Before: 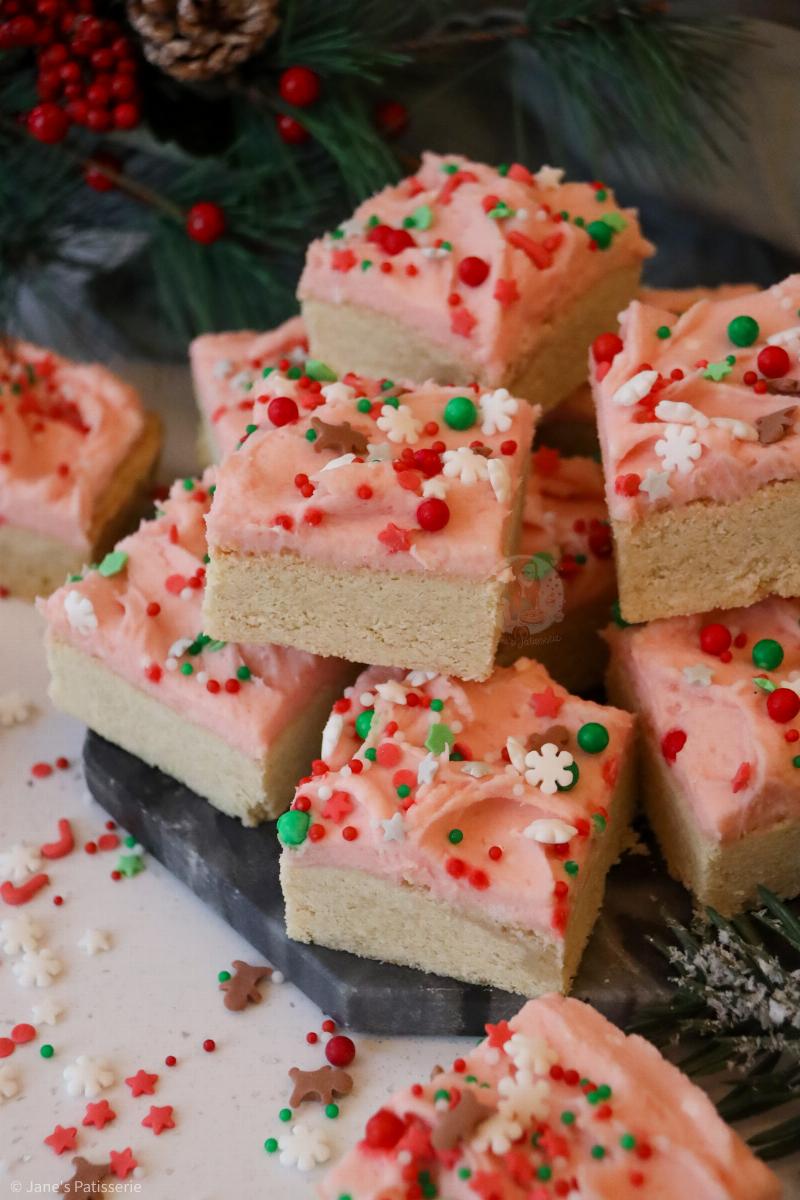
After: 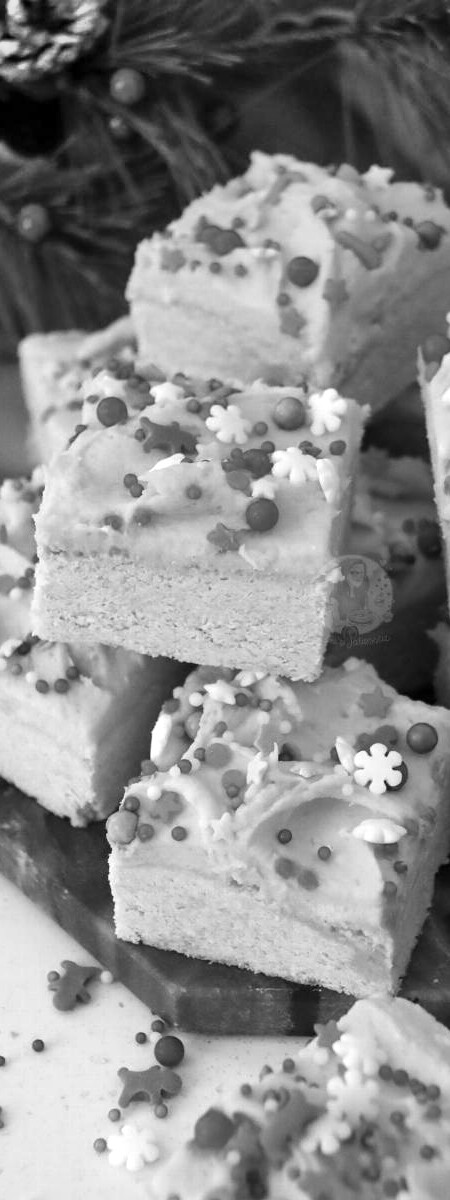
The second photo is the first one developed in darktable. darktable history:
shadows and highlights: radius 110.86, shadows 51.09, white point adjustment 9.16, highlights -4.17, highlights color adjustment 32.2%, soften with gaussian
crop: left 21.496%, right 22.254%
monochrome: a -6.99, b 35.61, size 1.4
color balance rgb: perceptual saturation grading › global saturation 36%, perceptual brilliance grading › global brilliance 10%, global vibrance 20%
